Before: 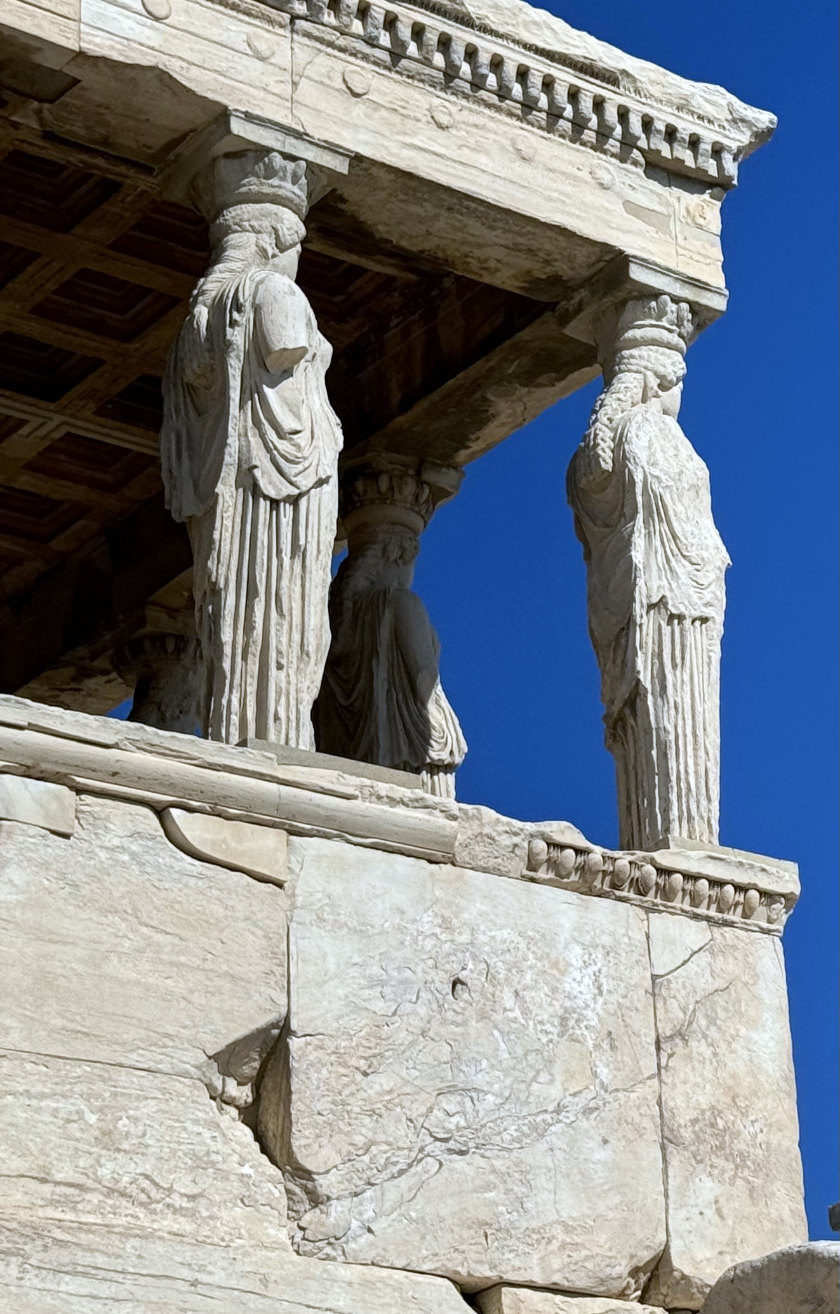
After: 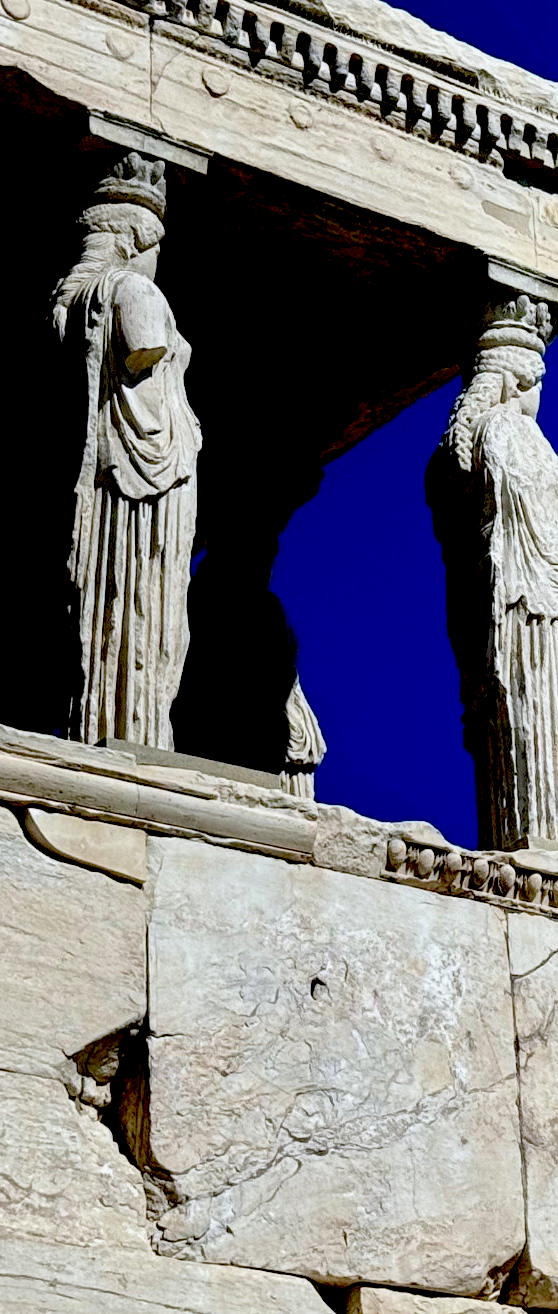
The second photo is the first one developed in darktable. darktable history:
exposure: black level correction 0.1, exposure -0.092 EV, compensate highlight preservation false
crop: left 16.899%, right 16.556%
